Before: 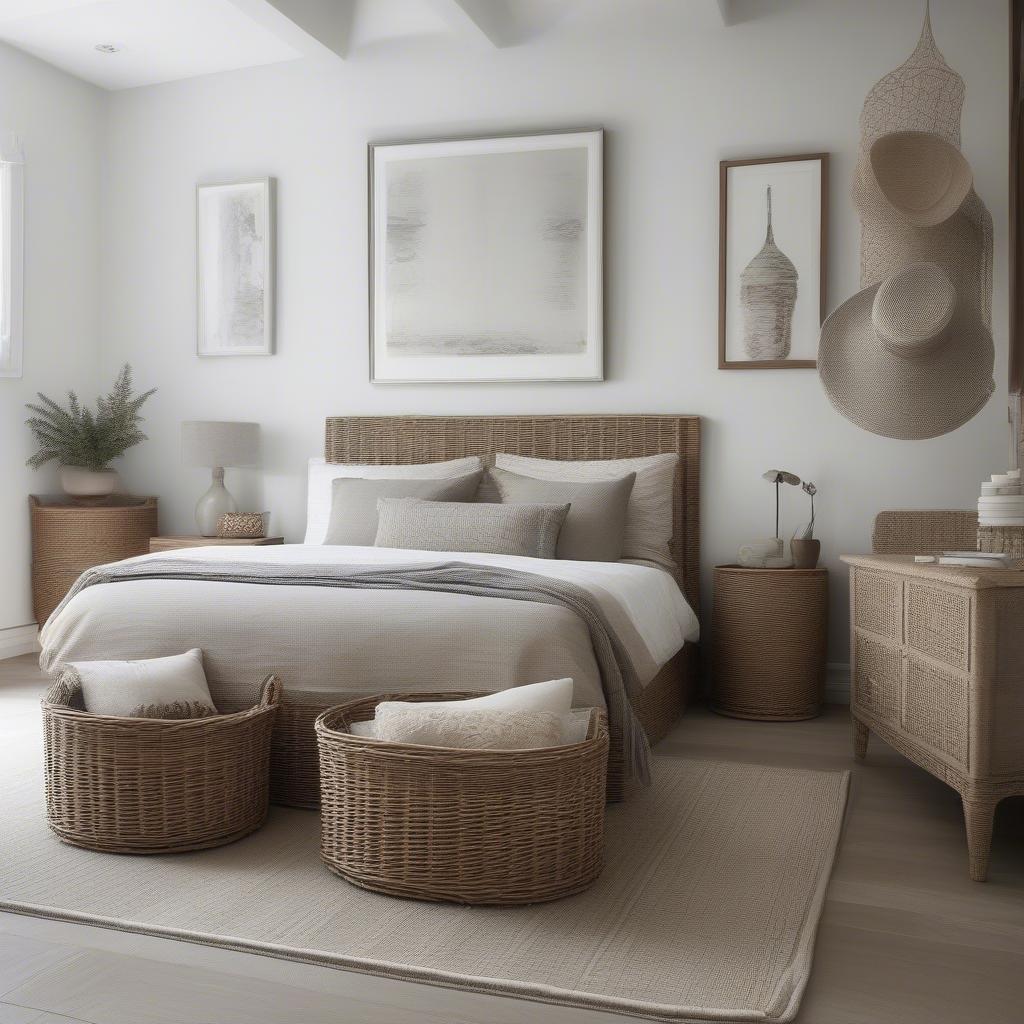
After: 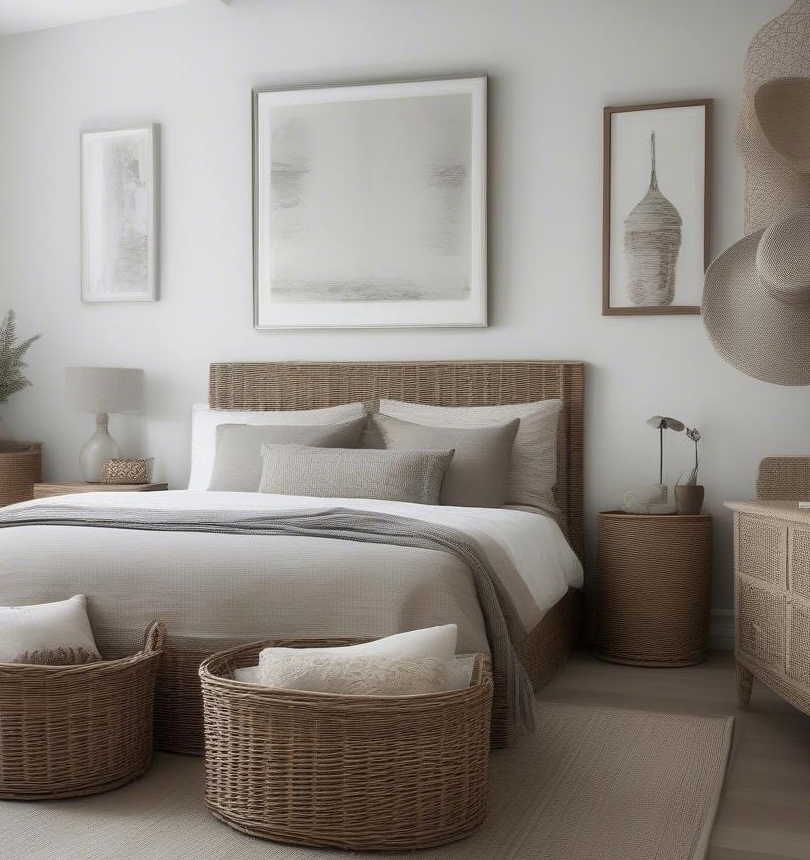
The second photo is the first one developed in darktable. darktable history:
contrast brightness saturation: contrast 0.011, saturation -0.056
tone equalizer: edges refinement/feathering 500, mask exposure compensation -1.57 EV, preserve details no
crop: left 11.329%, top 5.311%, right 9.564%, bottom 10.642%
exposure: black level correction 0.002, compensate highlight preservation false
